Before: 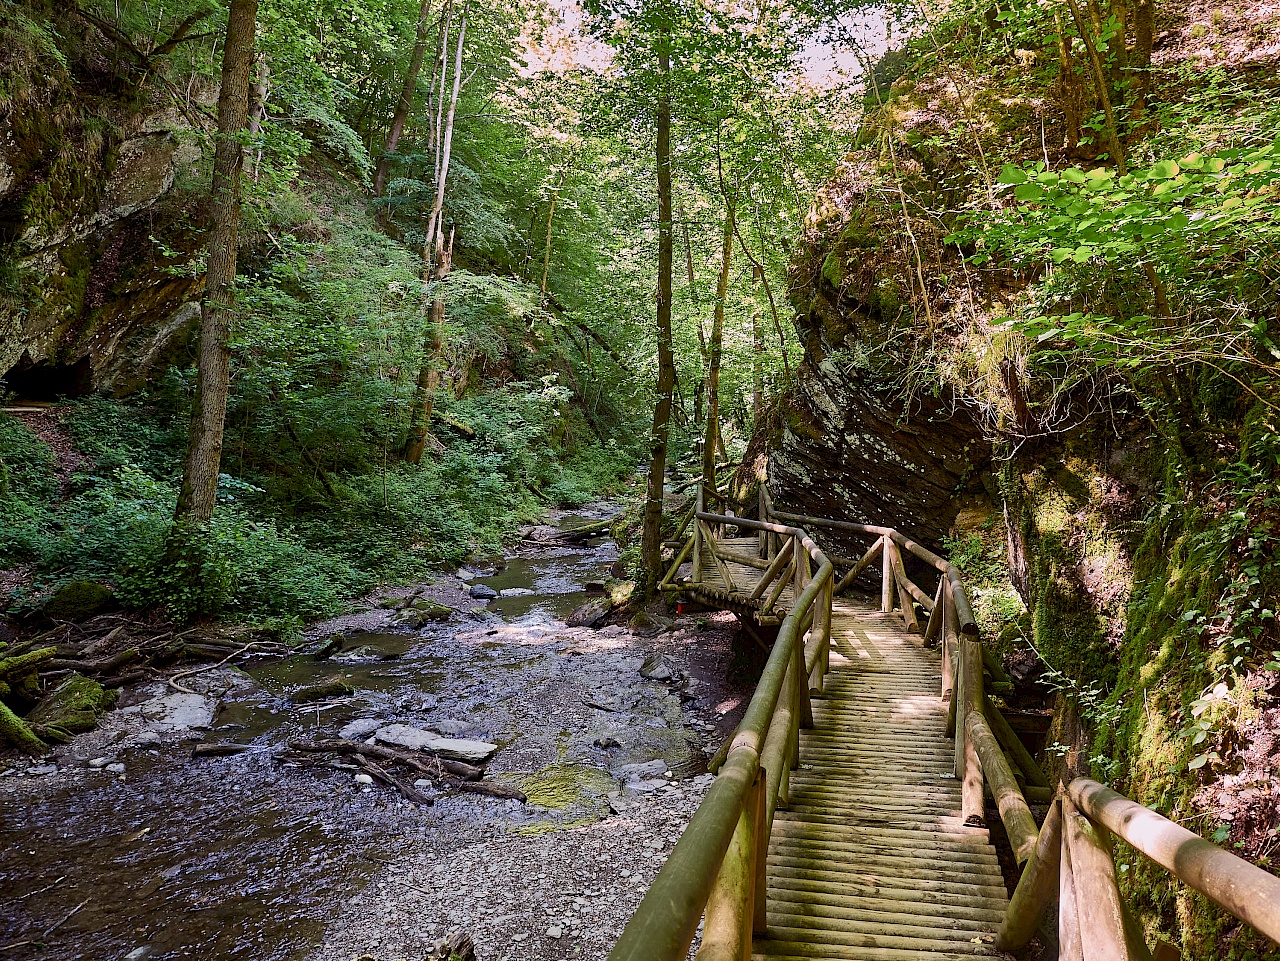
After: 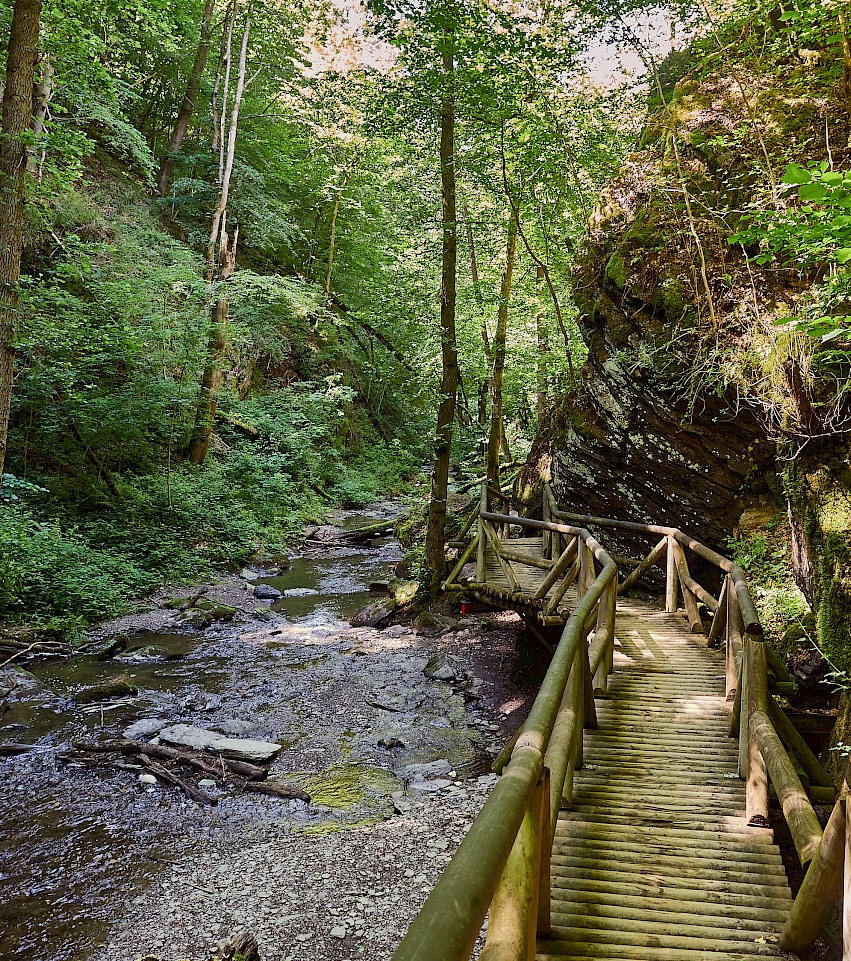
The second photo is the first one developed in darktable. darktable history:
crop: left 16.899%, right 16.556%
color correction: highlights a* -4.28, highlights b* 6.53
shadows and highlights: shadows 20.91, highlights -82.73, soften with gaussian
